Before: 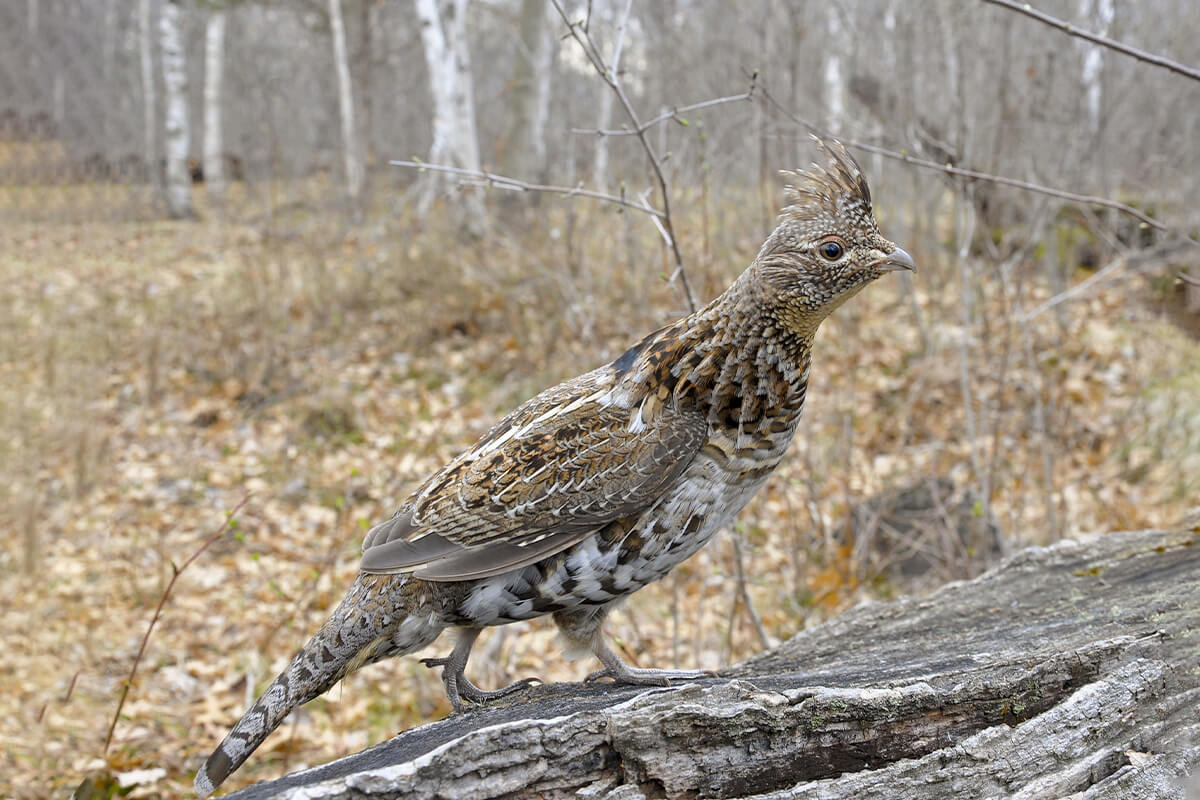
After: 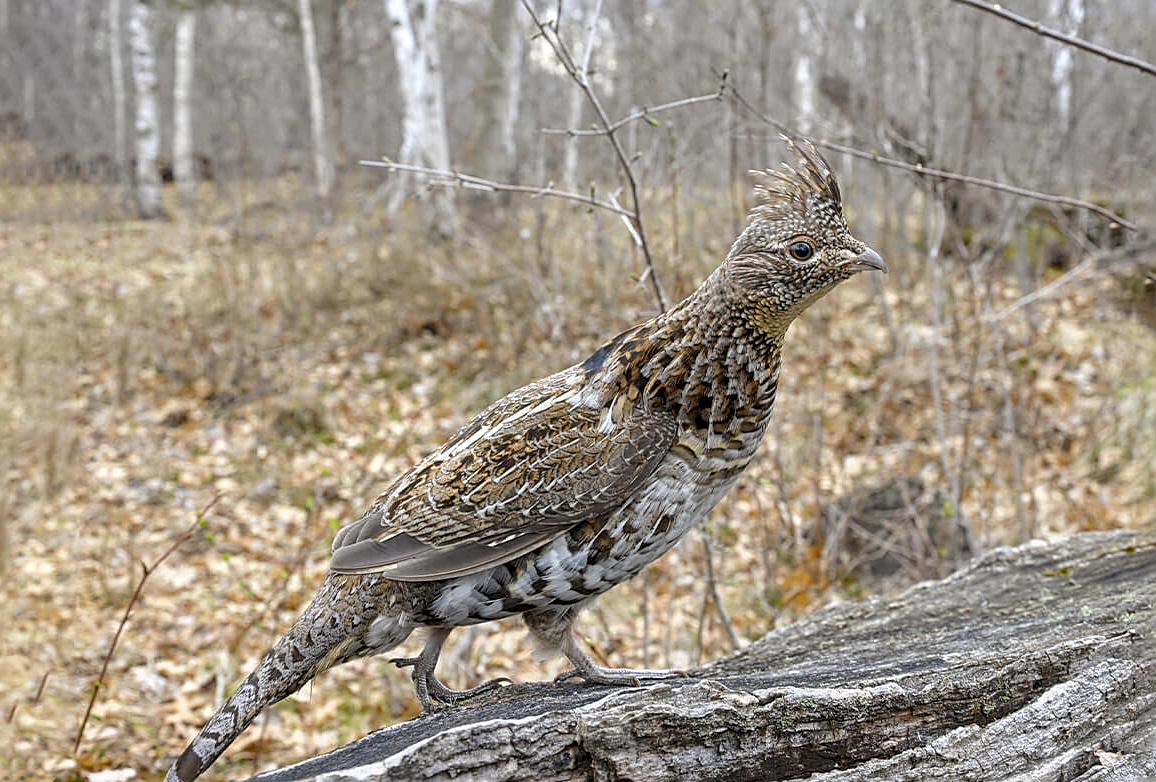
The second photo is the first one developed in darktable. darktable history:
local contrast: on, module defaults
crop and rotate: left 2.536%, right 1.107%, bottom 2.246%
tone equalizer: on, module defaults
sharpen: on, module defaults
